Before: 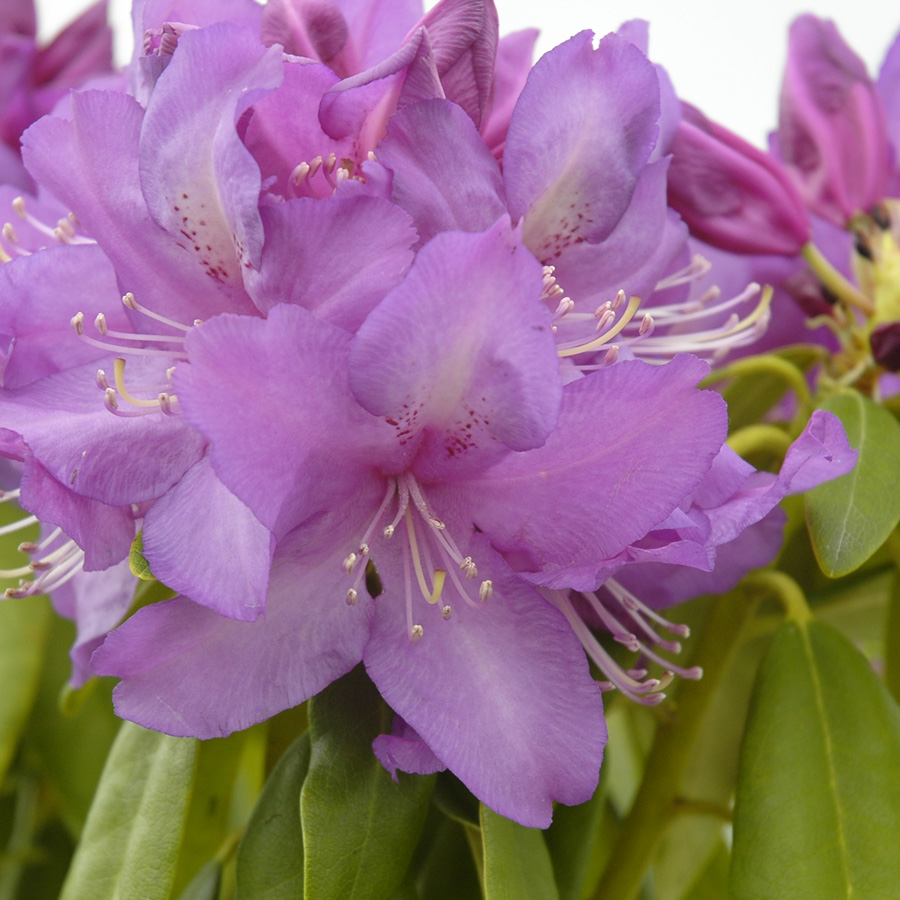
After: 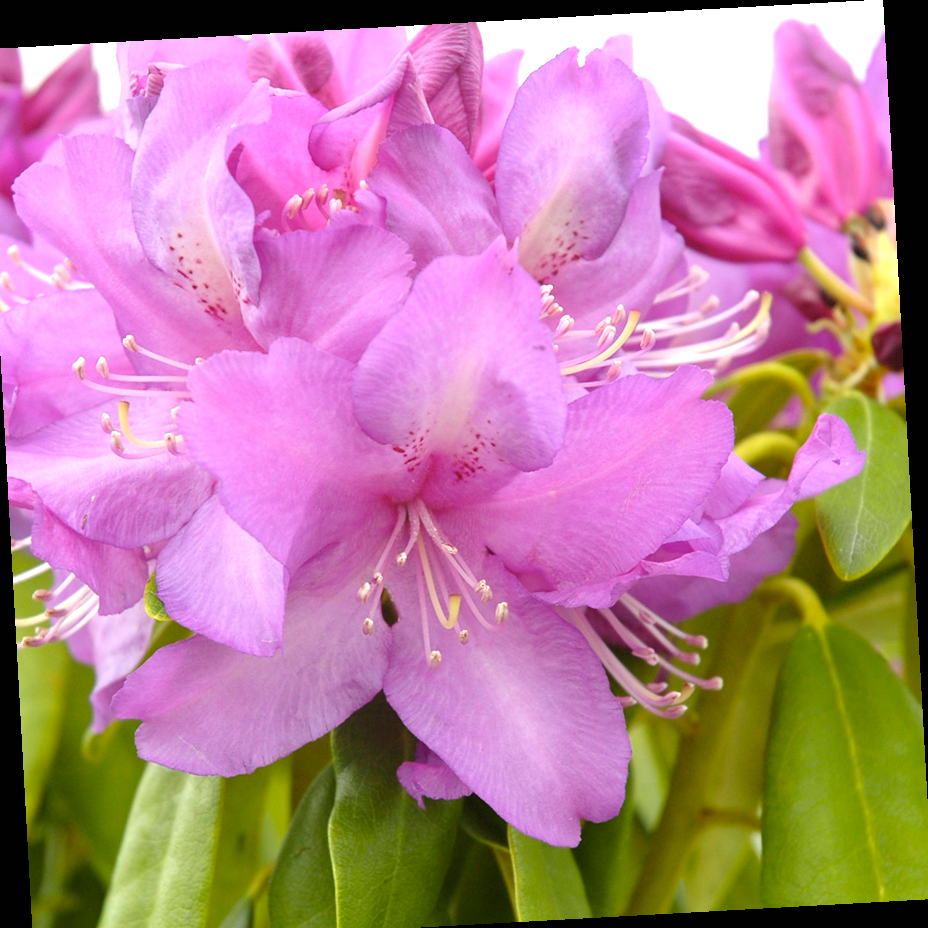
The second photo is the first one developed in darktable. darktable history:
rotate and perspective: rotation -3.18°, automatic cropping off
haze removal: strength 0.02, distance 0.25, compatibility mode true, adaptive false
crop: left 1.743%, right 0.268%, bottom 2.011%
exposure: black level correction 0, exposure 0.68 EV, compensate exposure bias true, compensate highlight preservation false
